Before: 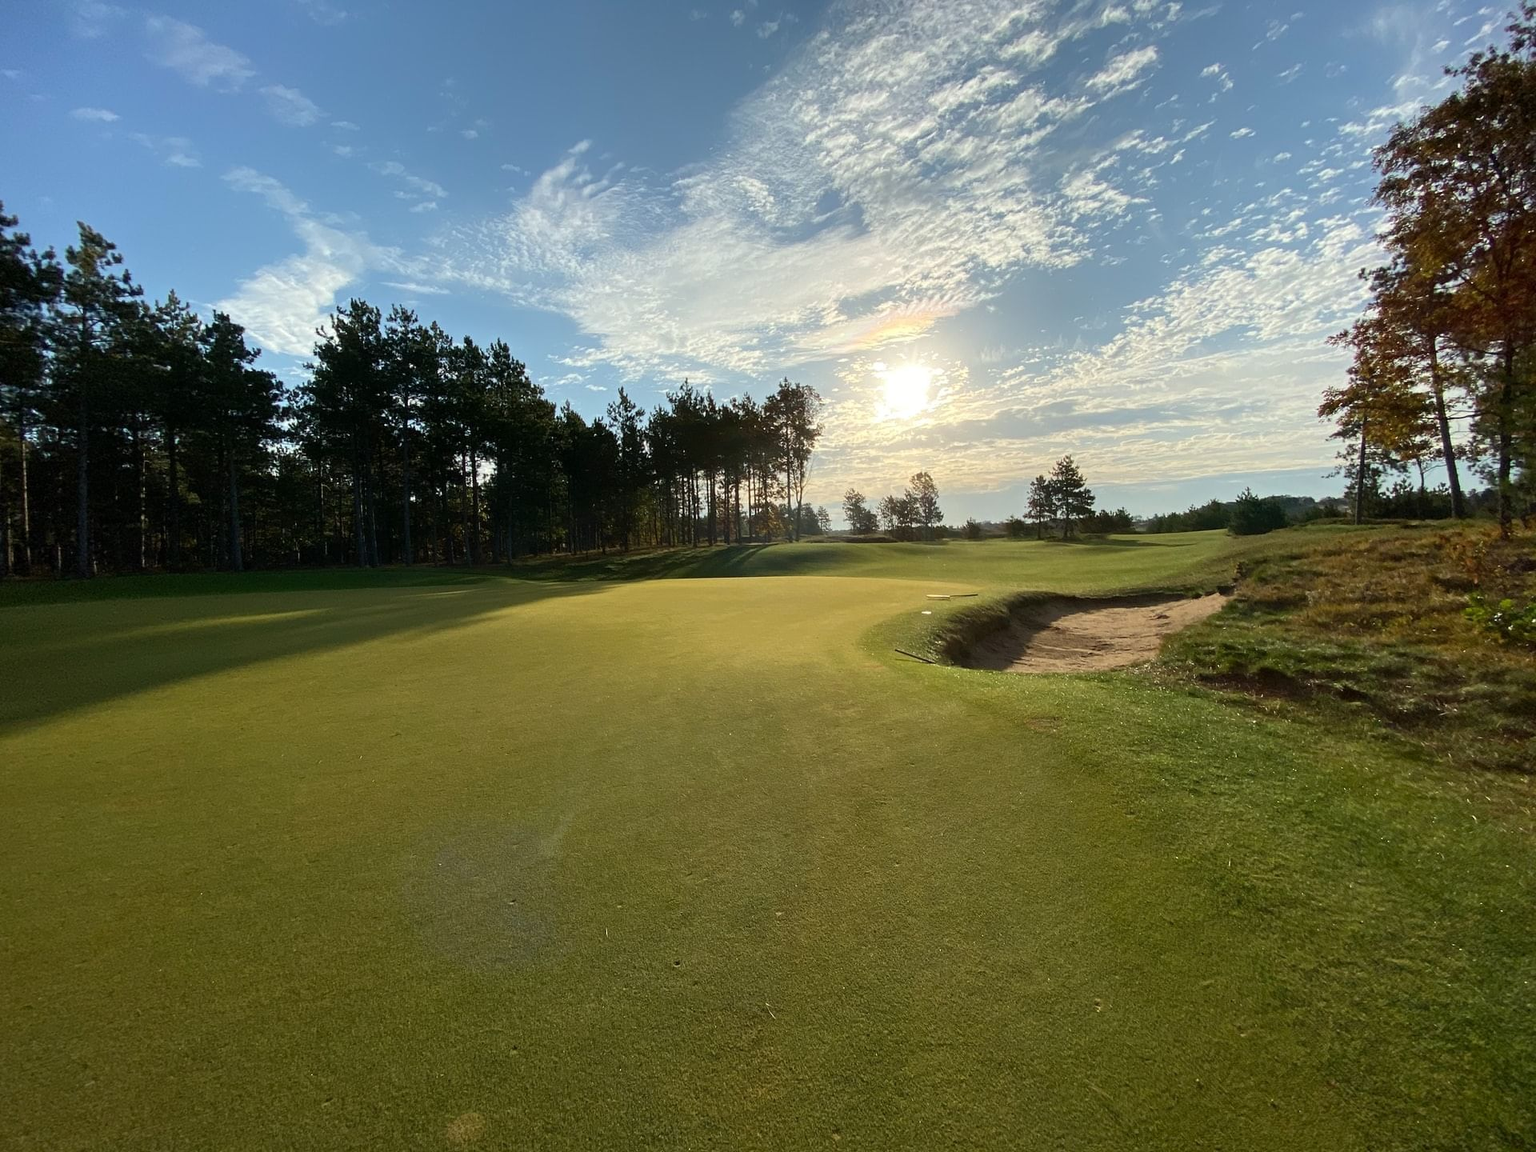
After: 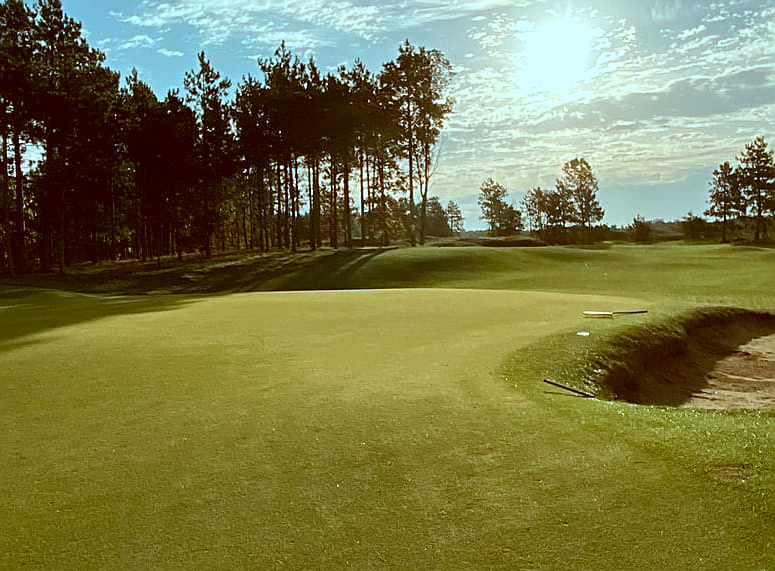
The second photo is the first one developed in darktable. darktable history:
crop: left 29.961%, top 30.064%, right 29.628%, bottom 30.272%
sharpen: on, module defaults
local contrast: mode bilateral grid, contrast 20, coarseness 50, detail 132%, midtone range 0.2
color correction: highlights a* -14.4, highlights b* -16.08, shadows a* 10.9, shadows b* 29.13
